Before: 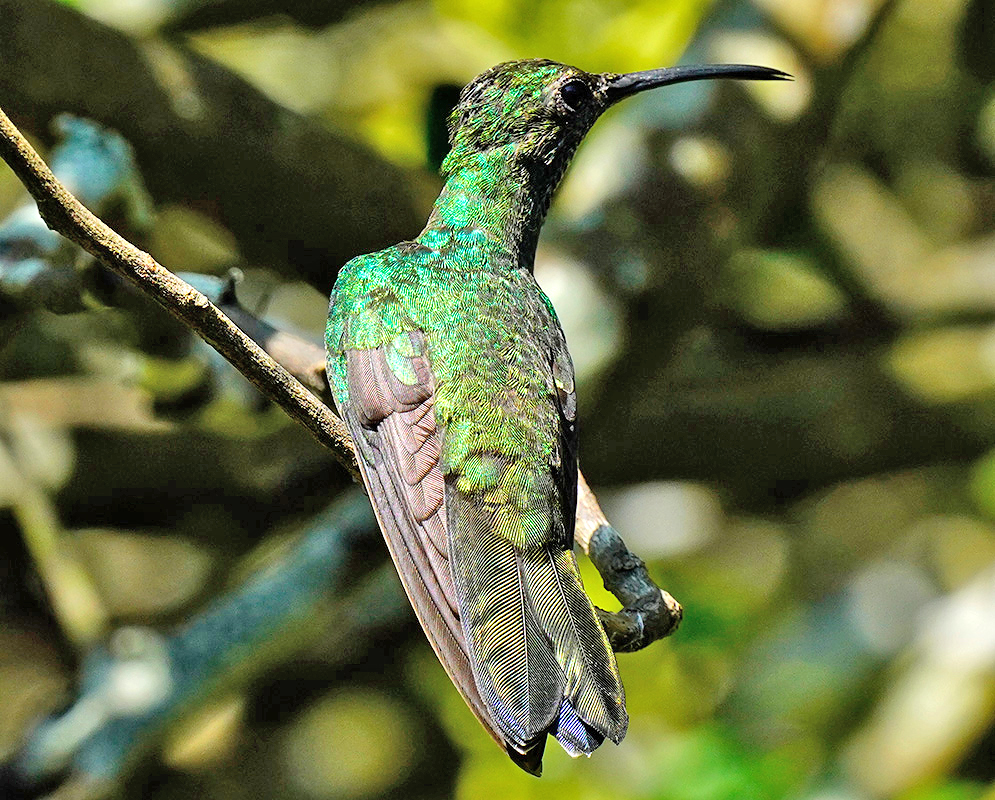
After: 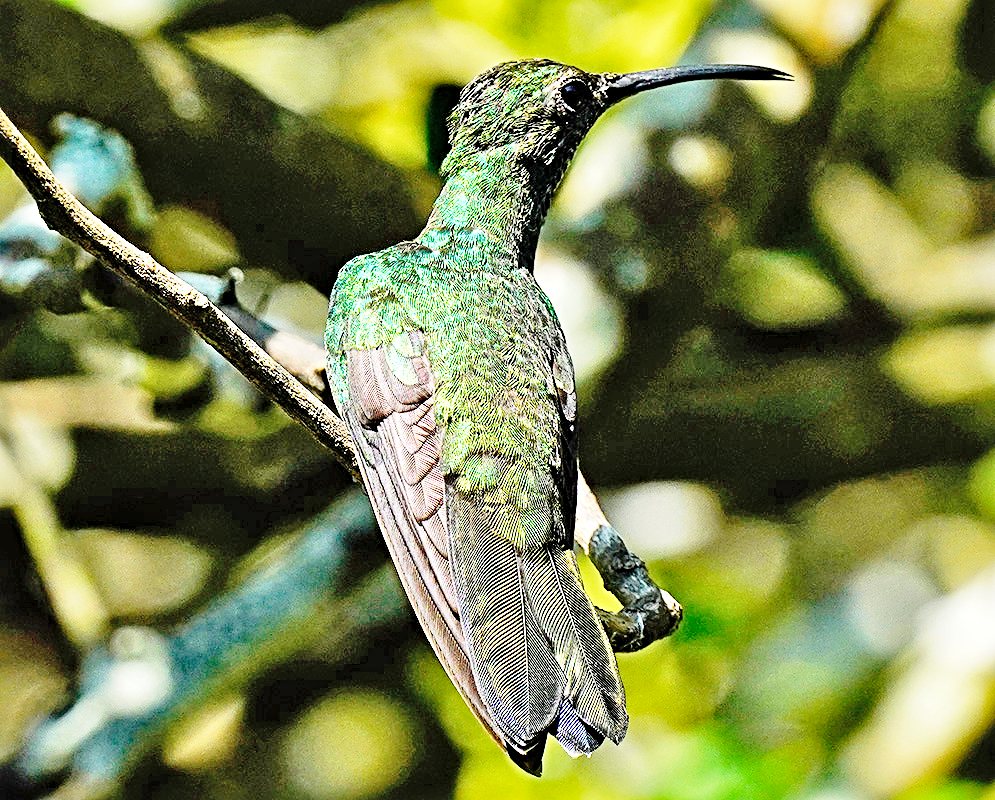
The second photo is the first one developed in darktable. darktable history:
base curve: curves: ch0 [(0, 0) (0.028, 0.03) (0.121, 0.232) (0.46, 0.748) (0.859, 0.968) (1, 1)], preserve colors none
sharpen: radius 4.931
